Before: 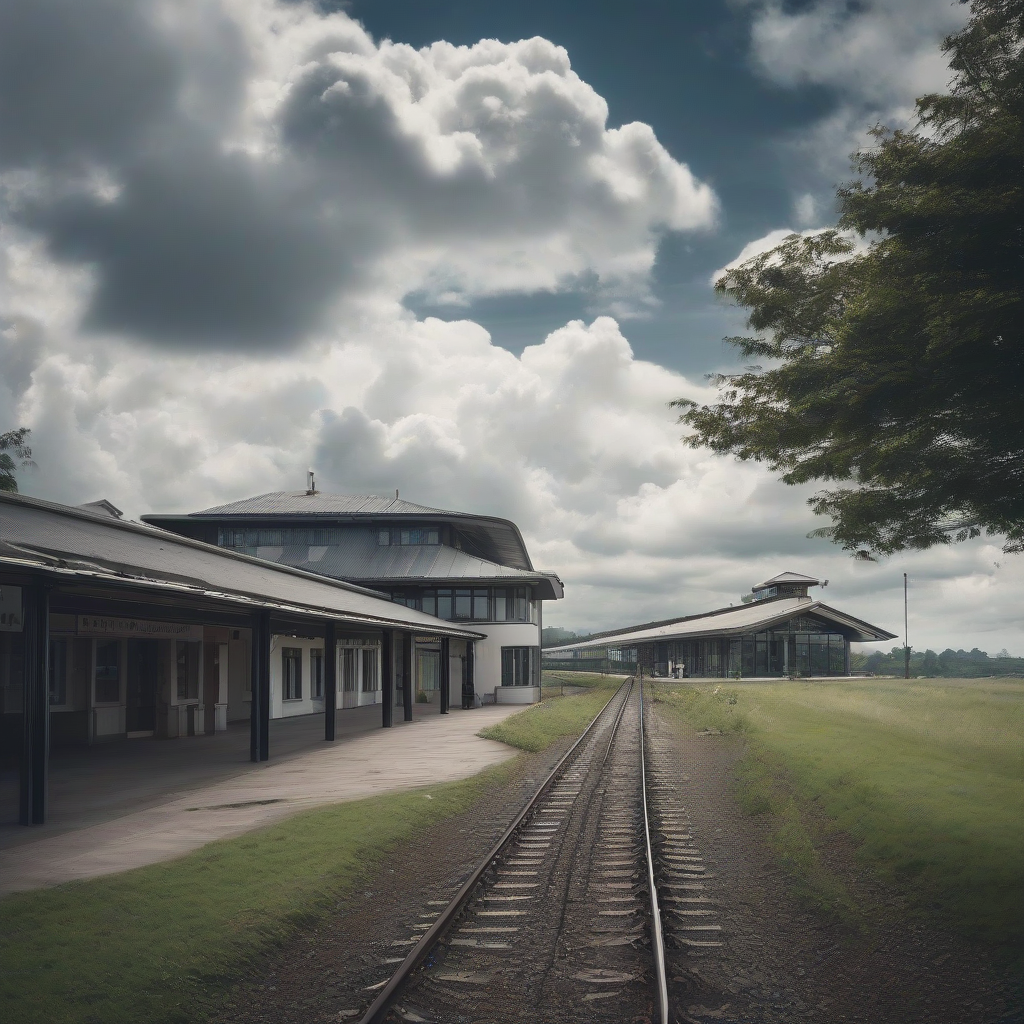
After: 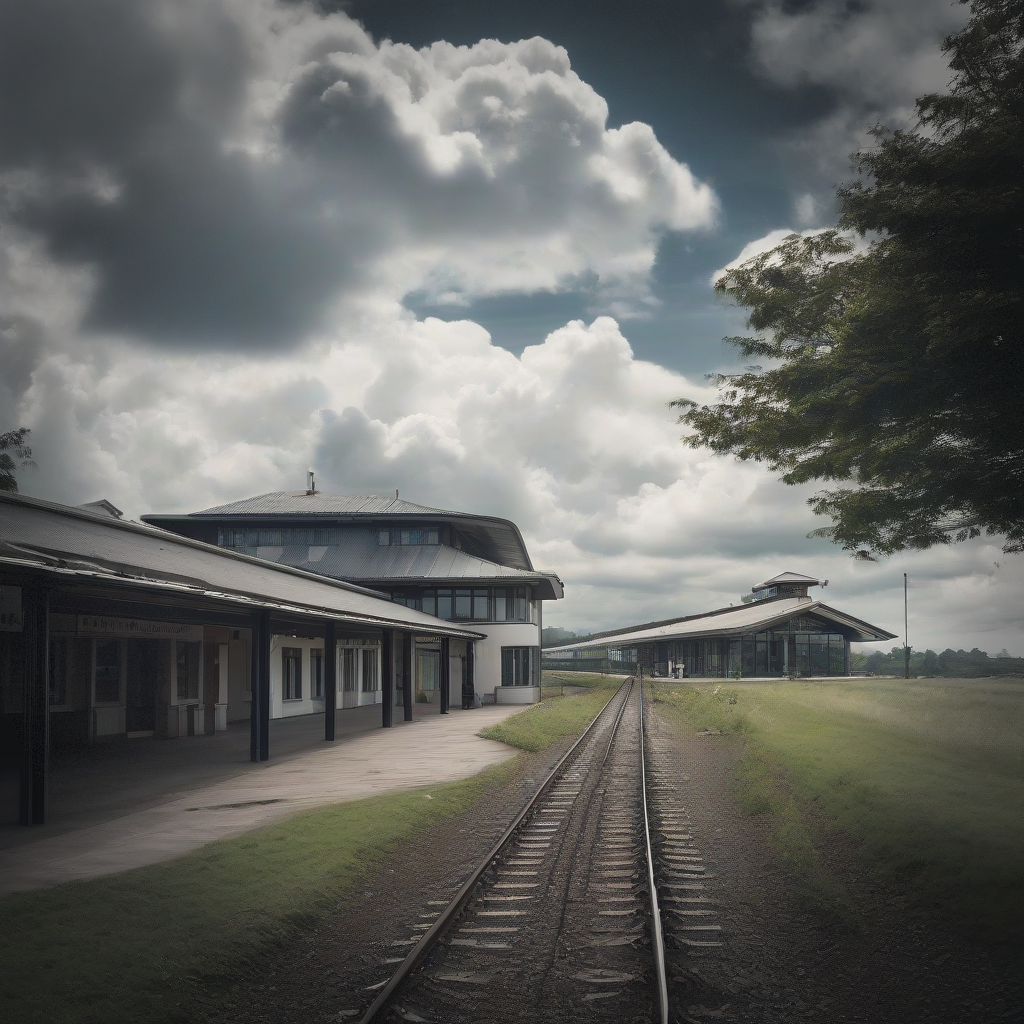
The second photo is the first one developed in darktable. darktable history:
vignetting: fall-off start 66.15%, fall-off radius 39.58%, center (0, 0.009), automatic ratio true, width/height ratio 0.677, dithering 8-bit output, unbound false
